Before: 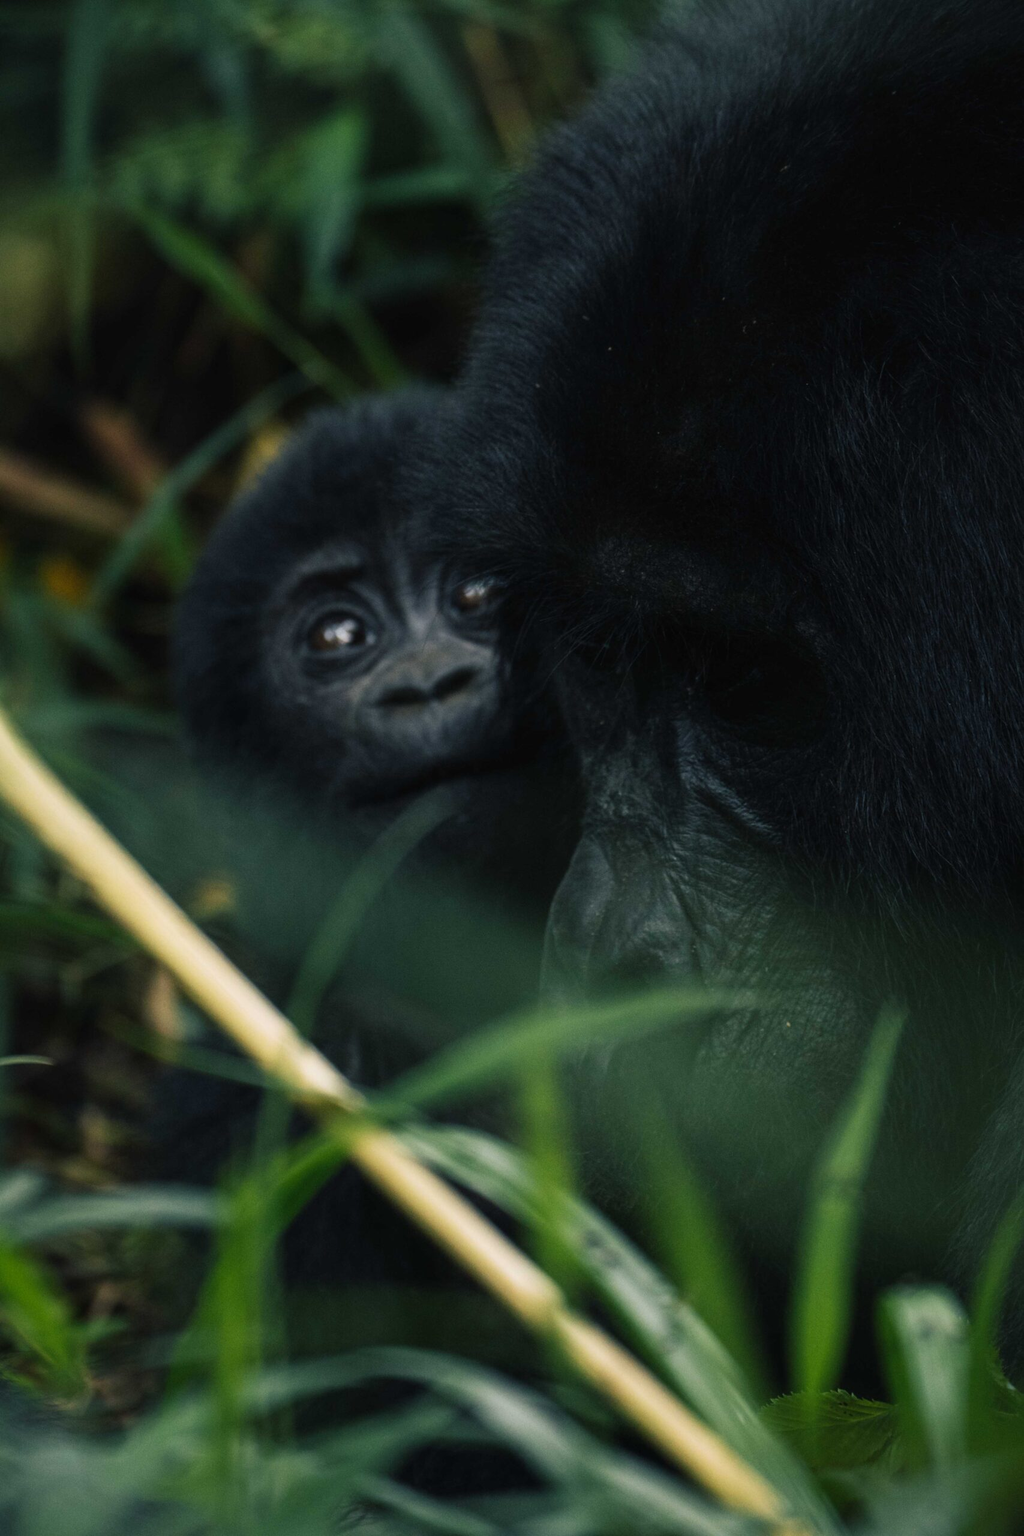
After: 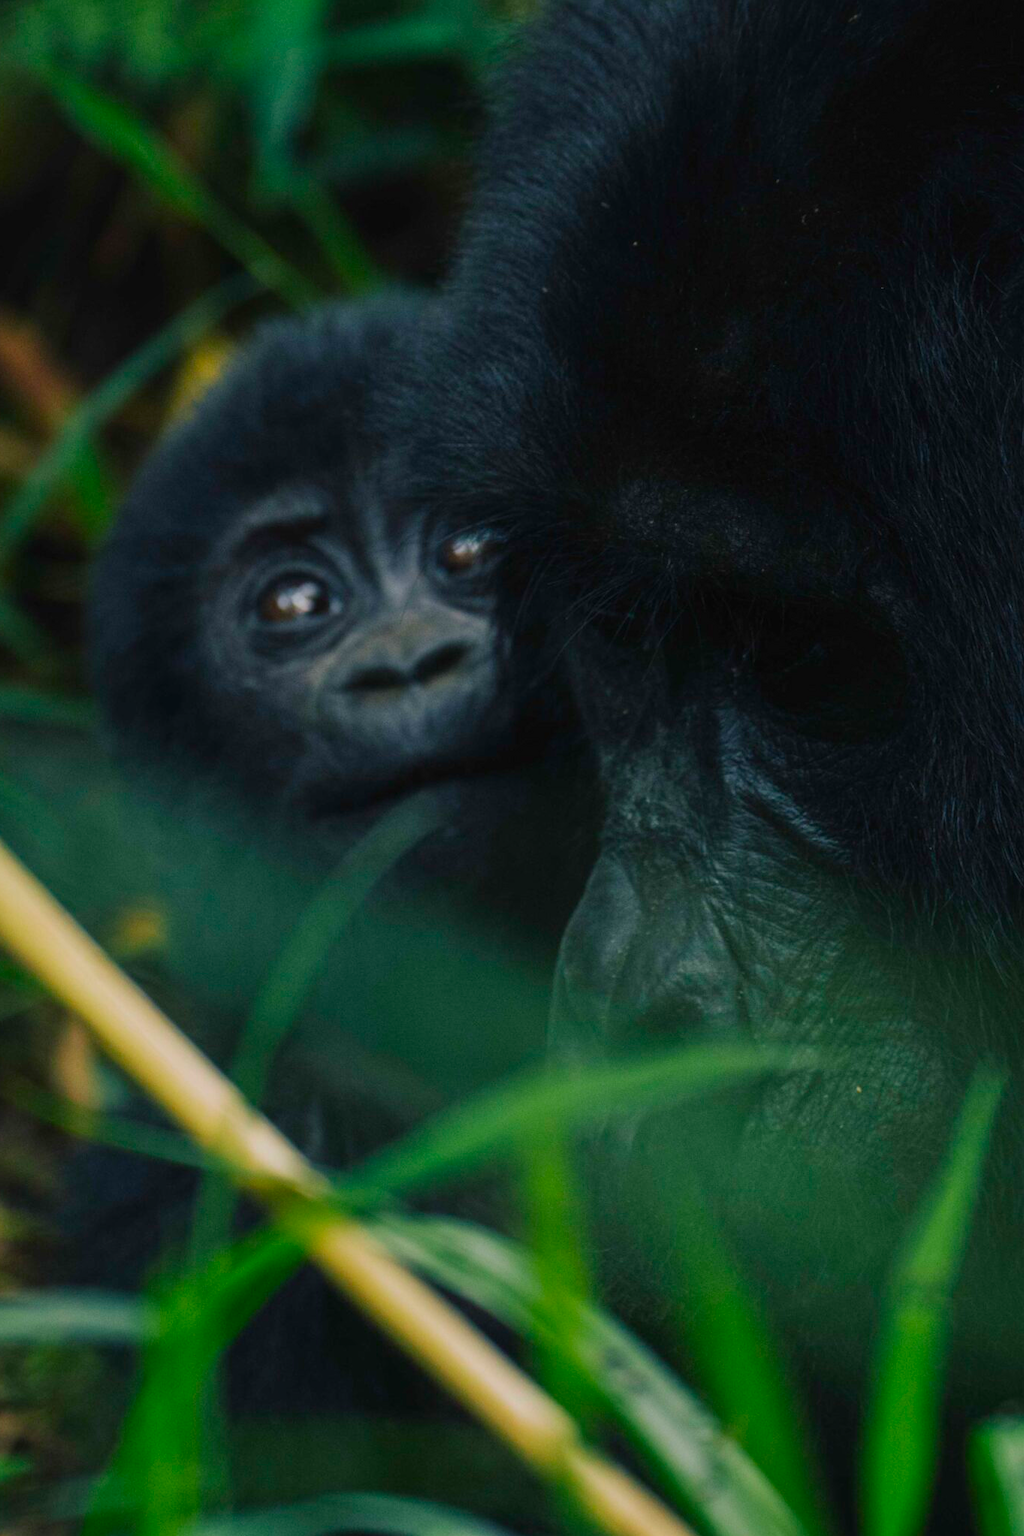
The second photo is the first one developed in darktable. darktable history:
tone equalizer: -8 EV 0.25 EV, -7 EV 0.417 EV, -6 EV 0.417 EV, -5 EV 0.25 EV, -3 EV -0.25 EV, -2 EV -0.417 EV, -1 EV -0.417 EV, +0 EV -0.25 EV, edges refinement/feathering 500, mask exposure compensation -1.57 EV, preserve details guided filter
crop and rotate: left 10.071%, top 10.071%, right 10.02%, bottom 10.02%
color contrast: green-magenta contrast 1.69, blue-yellow contrast 1.49
